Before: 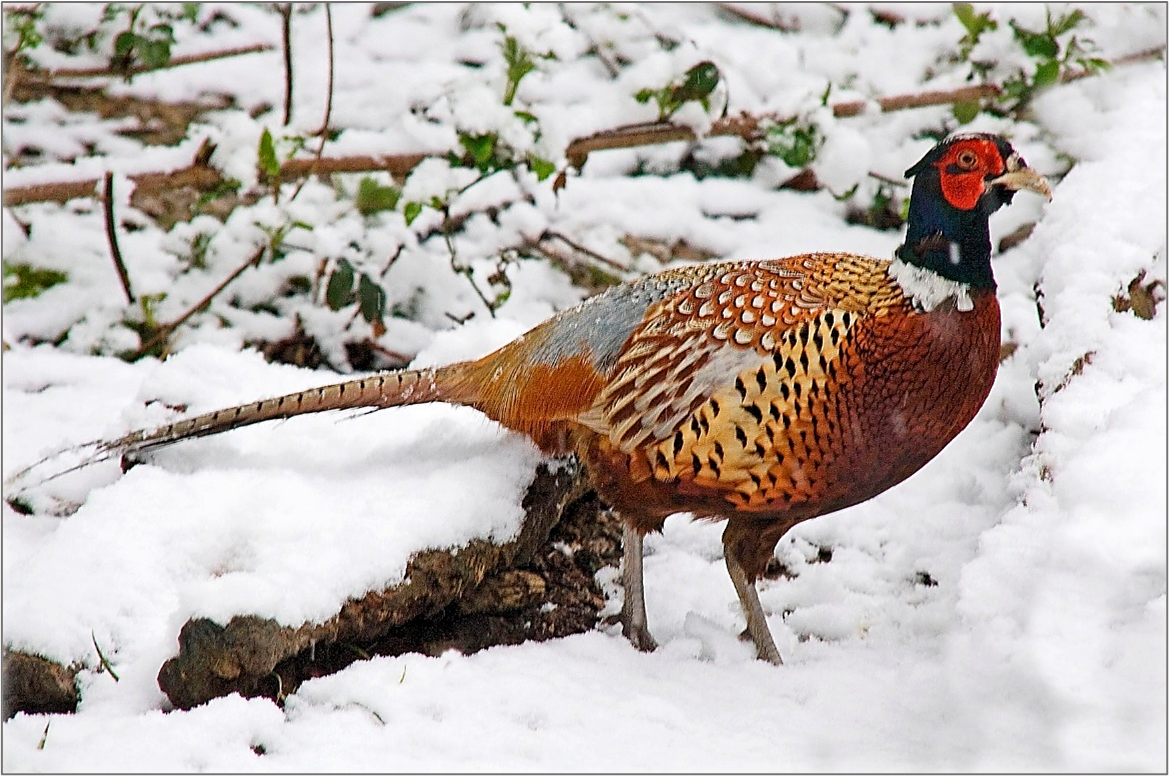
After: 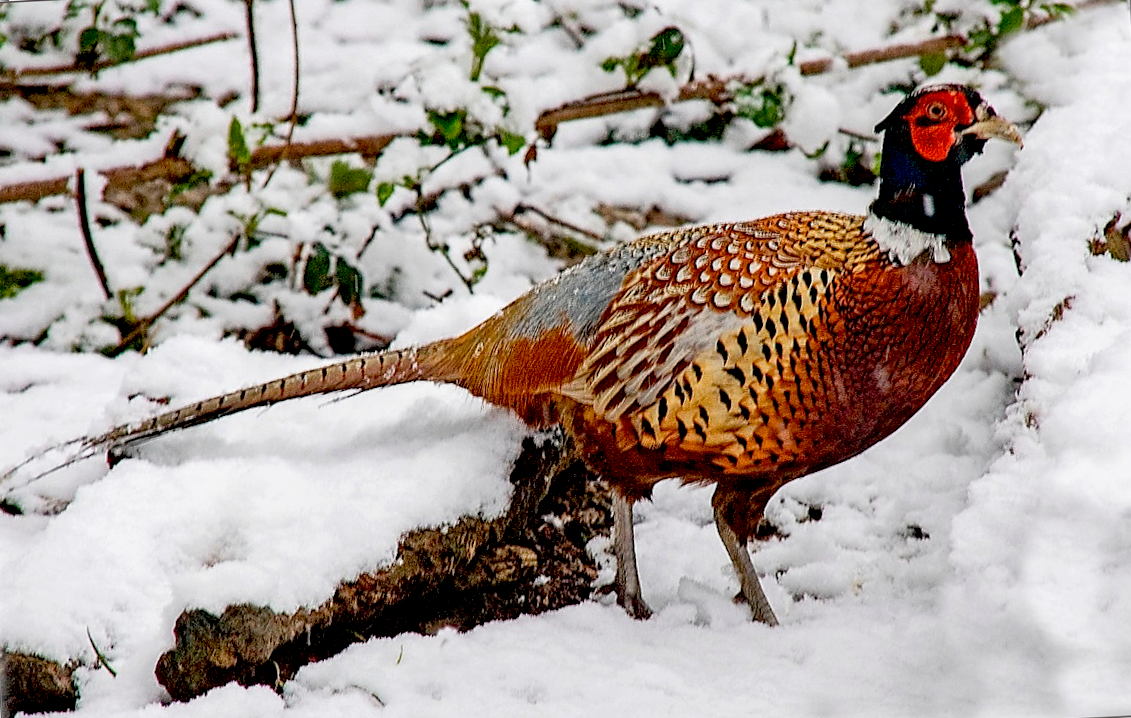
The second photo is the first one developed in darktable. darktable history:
rotate and perspective: rotation -3°, crop left 0.031, crop right 0.968, crop top 0.07, crop bottom 0.93
local contrast: detail 130%
exposure: black level correction 0.029, exposure -0.073 EV, compensate highlight preservation false
